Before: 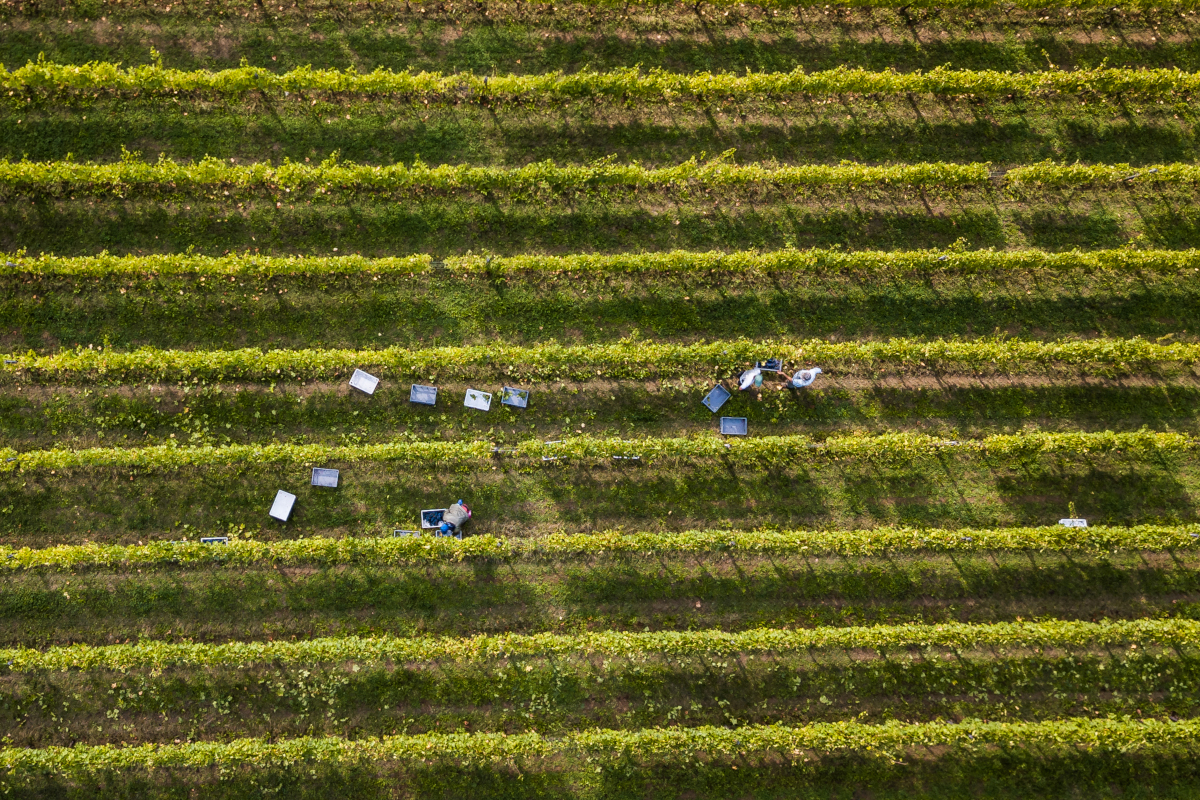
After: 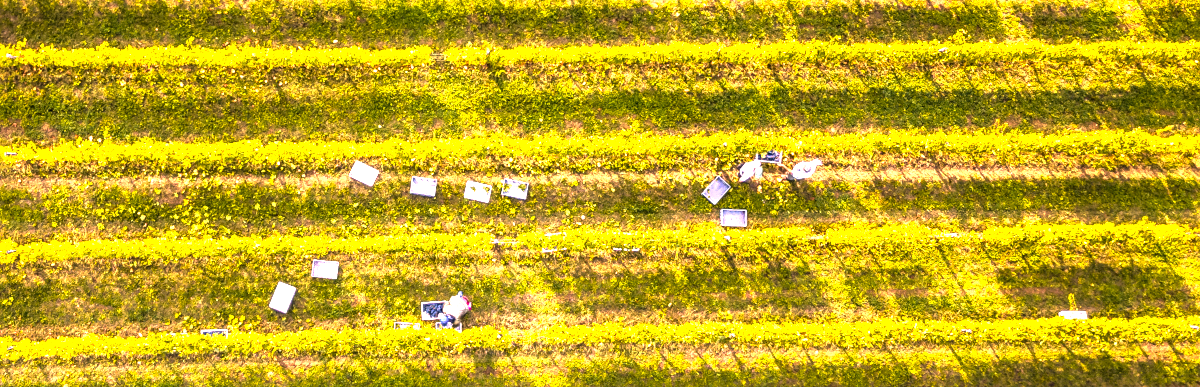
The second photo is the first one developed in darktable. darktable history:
exposure: exposure 2.207 EV, compensate highlight preservation false
vibrance: on, module defaults
local contrast: on, module defaults
crop and rotate: top 26.056%, bottom 25.543%
color correction: highlights a* 21.88, highlights b* 22.25
sharpen: amount 0.2
